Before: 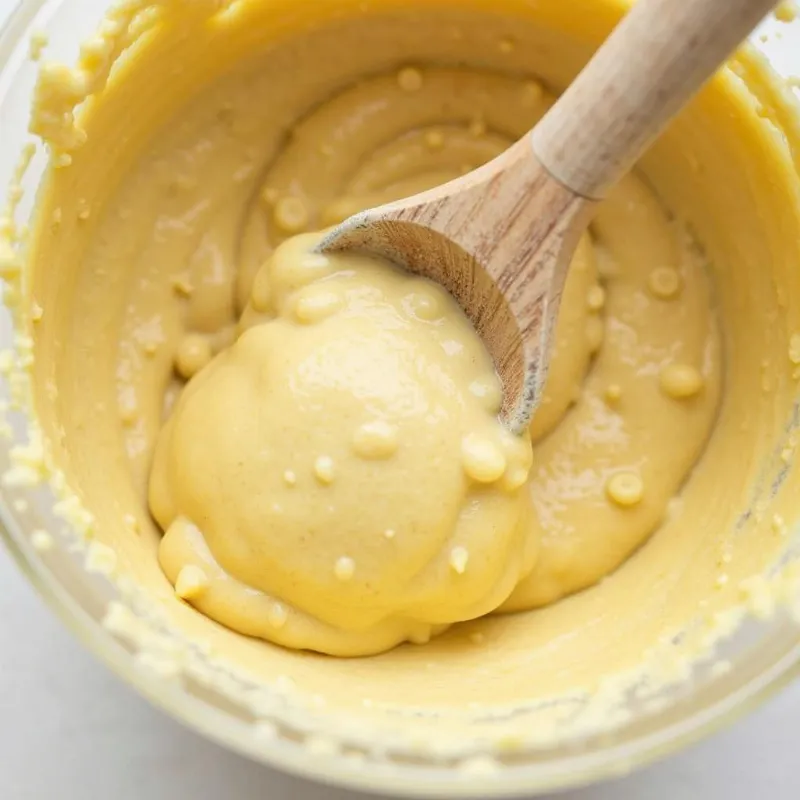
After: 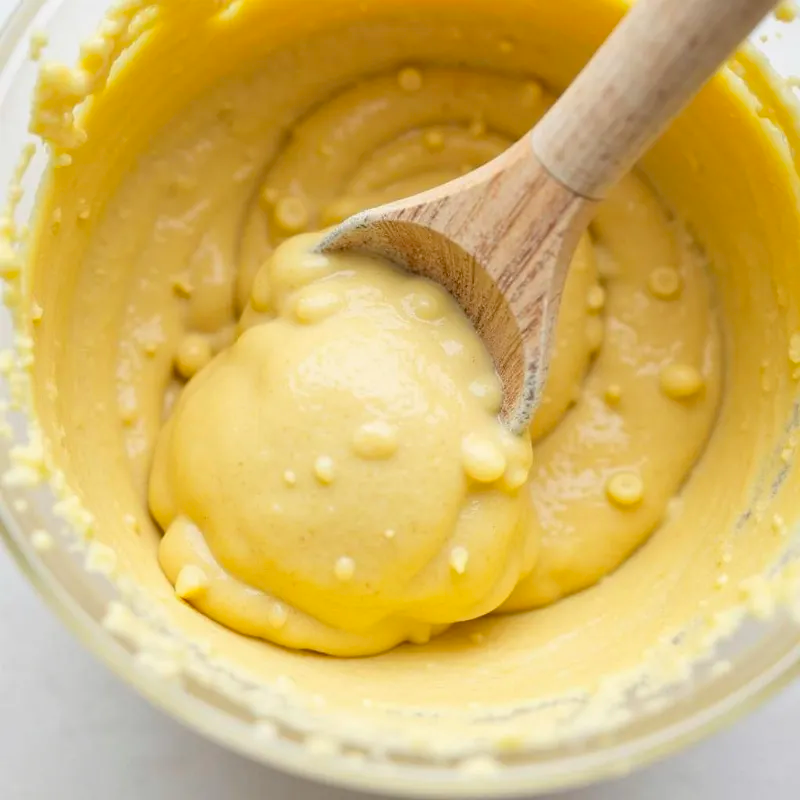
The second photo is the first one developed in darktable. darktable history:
color balance: output saturation 110%
